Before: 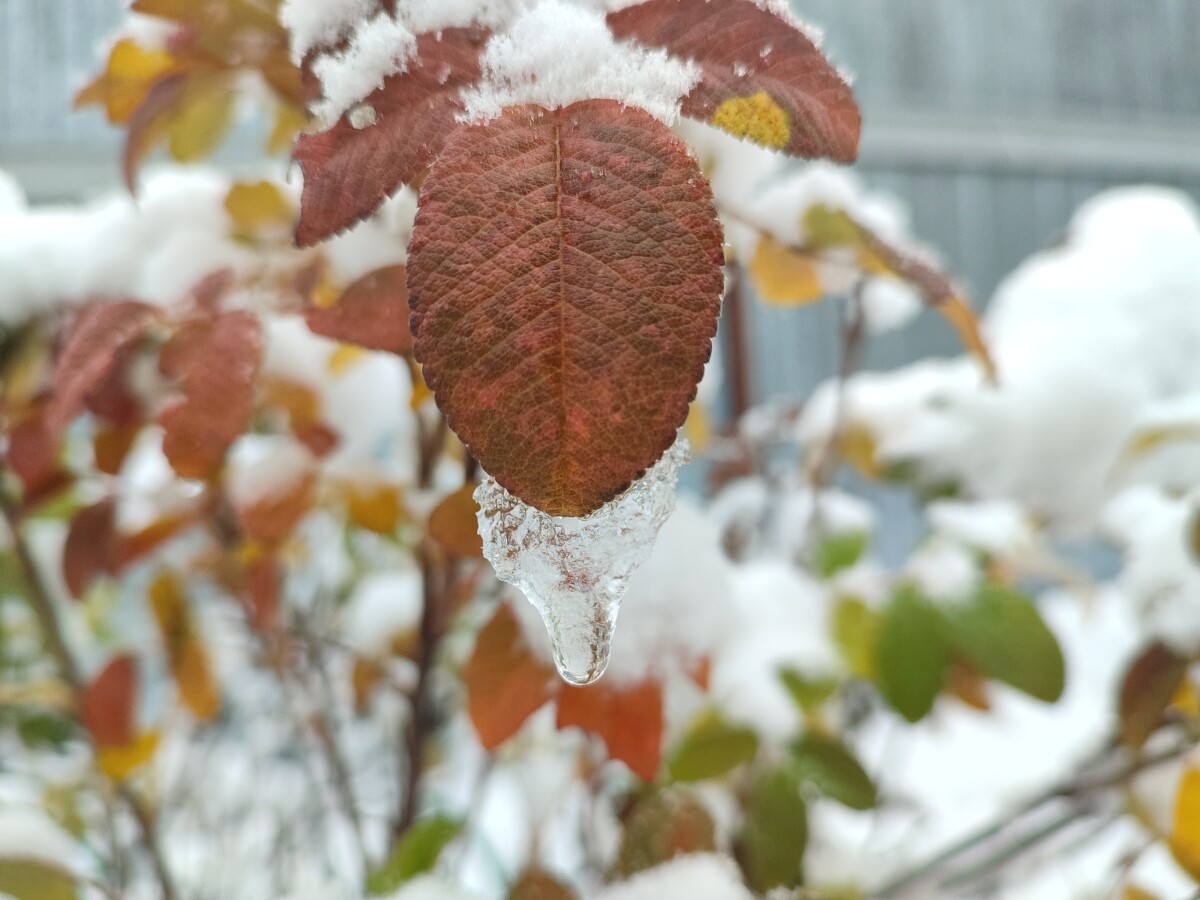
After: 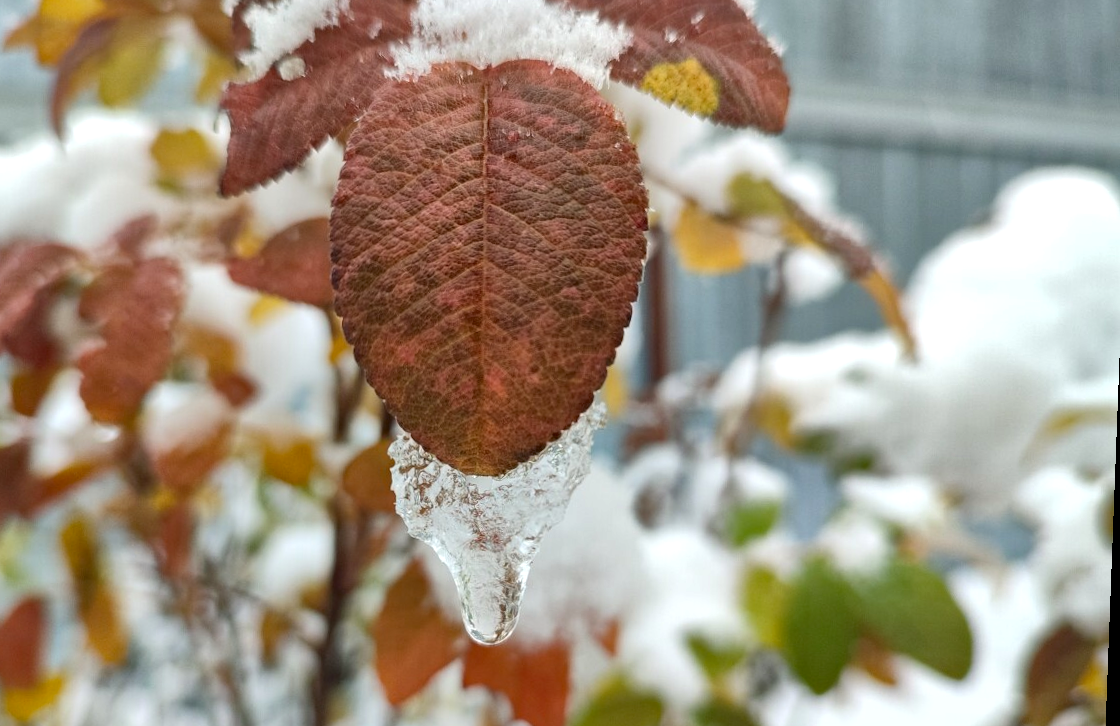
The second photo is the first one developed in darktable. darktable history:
rotate and perspective: rotation 2.17°, automatic cropping off
crop: left 8.155%, top 6.611%, bottom 15.385%
local contrast: mode bilateral grid, contrast 20, coarseness 50, detail 144%, midtone range 0.2
haze removal: compatibility mode true, adaptive false
